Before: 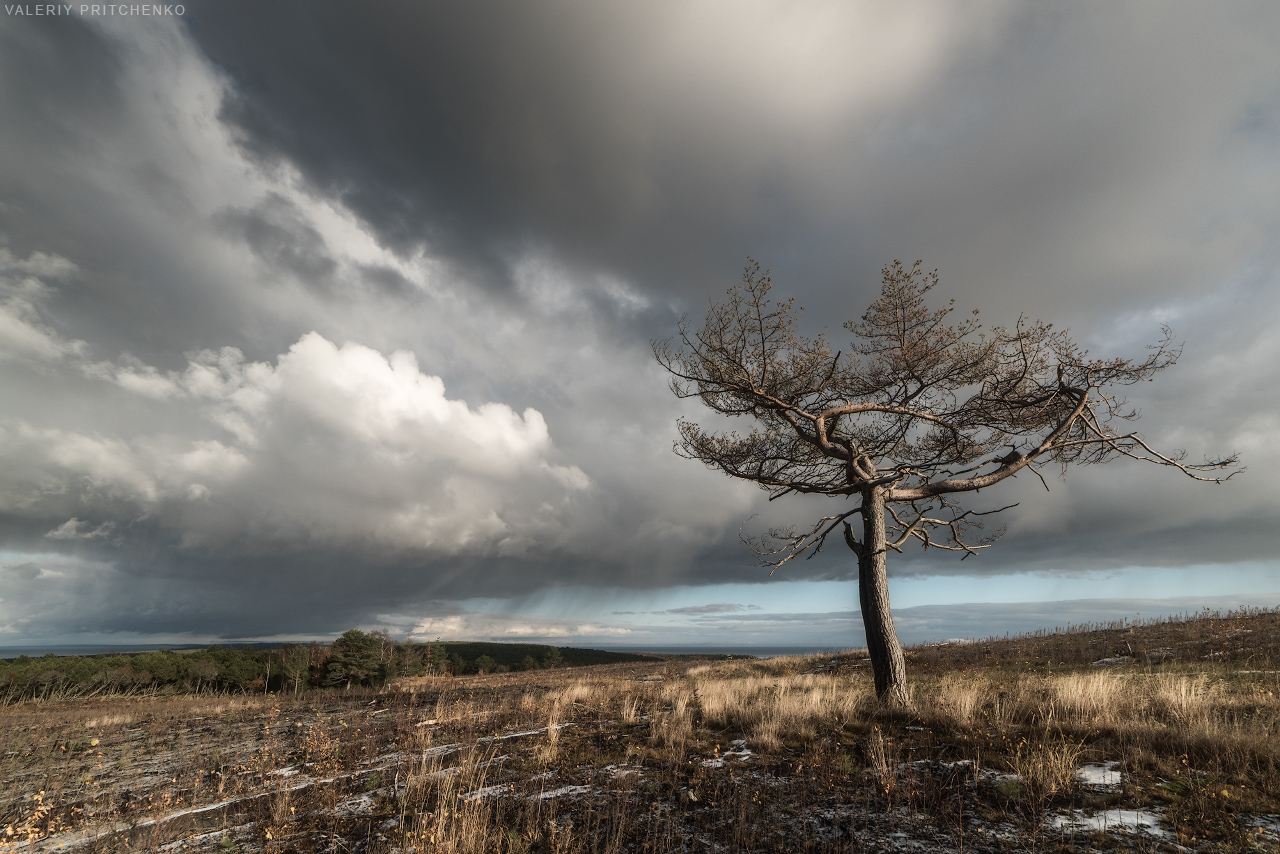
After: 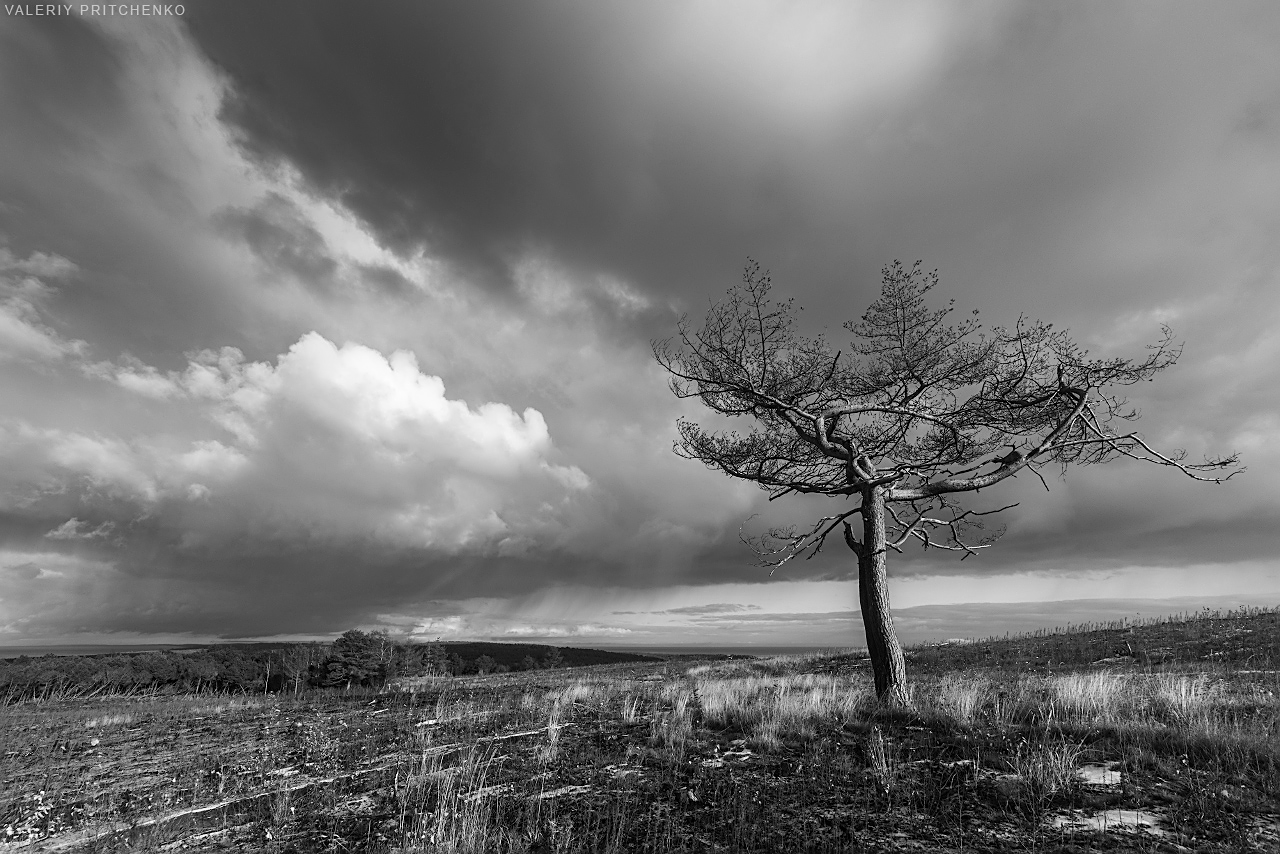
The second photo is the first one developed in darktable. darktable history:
monochrome: on, module defaults
sharpen: on, module defaults
tone equalizer: on, module defaults
